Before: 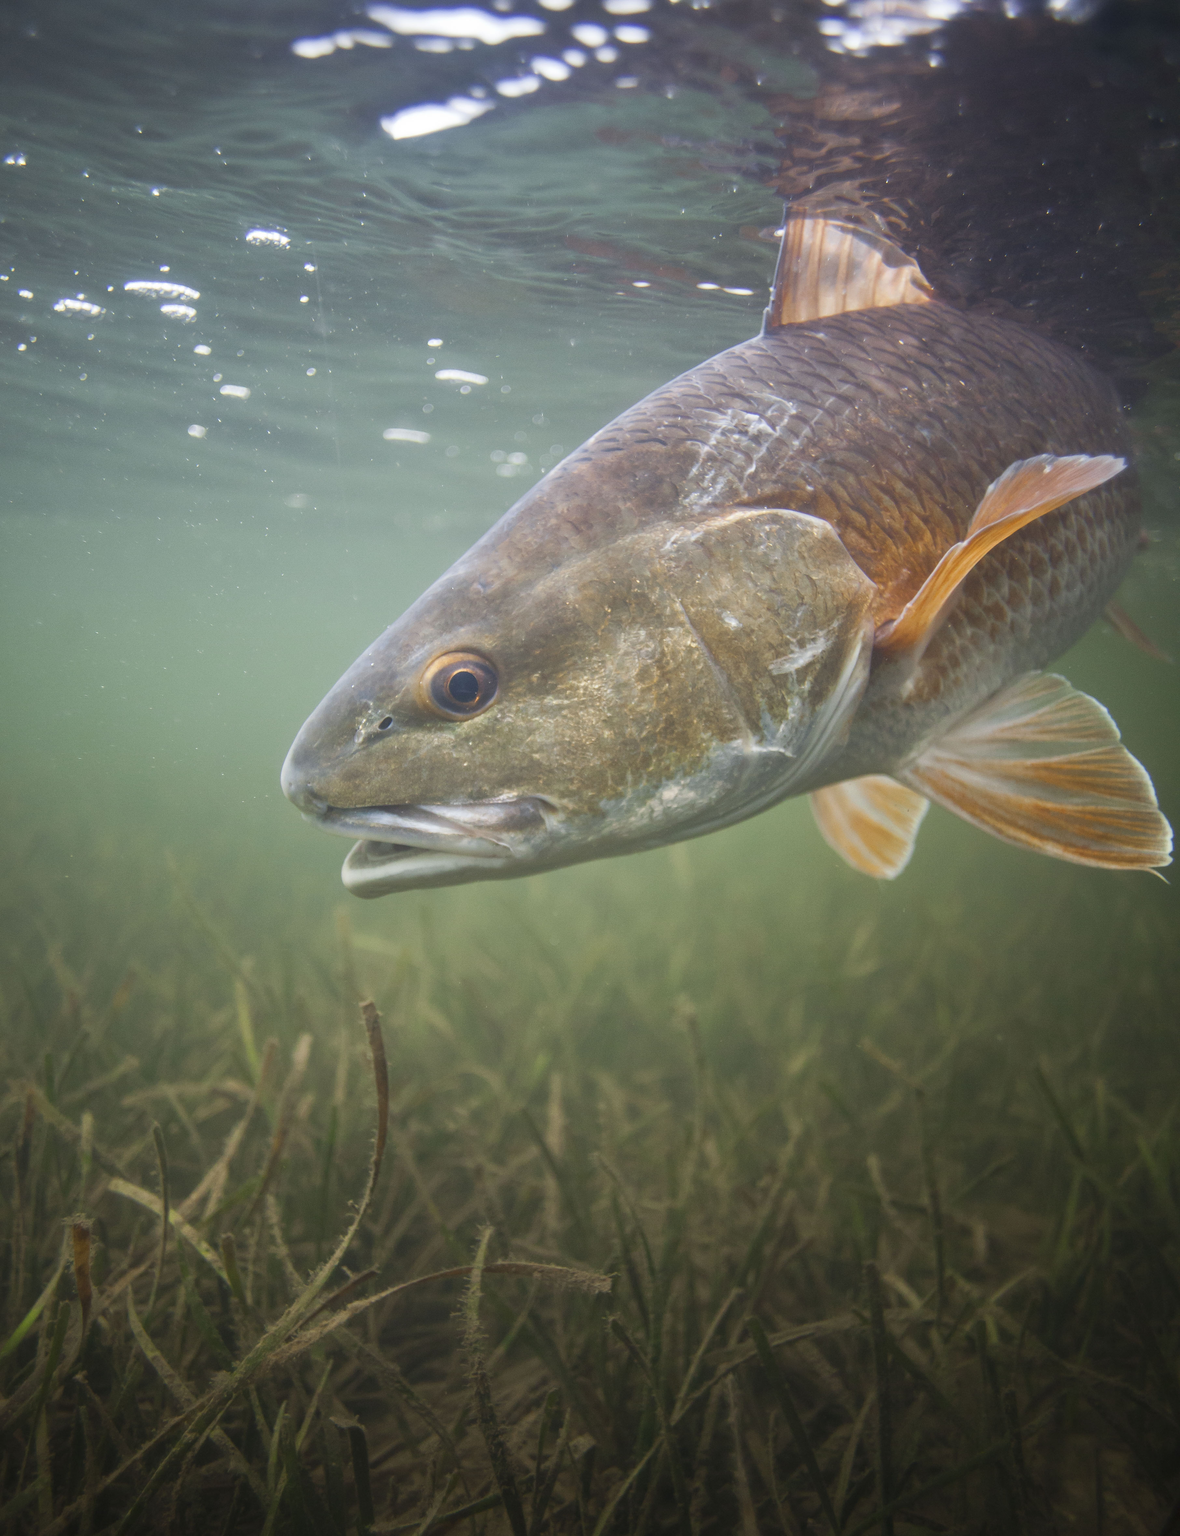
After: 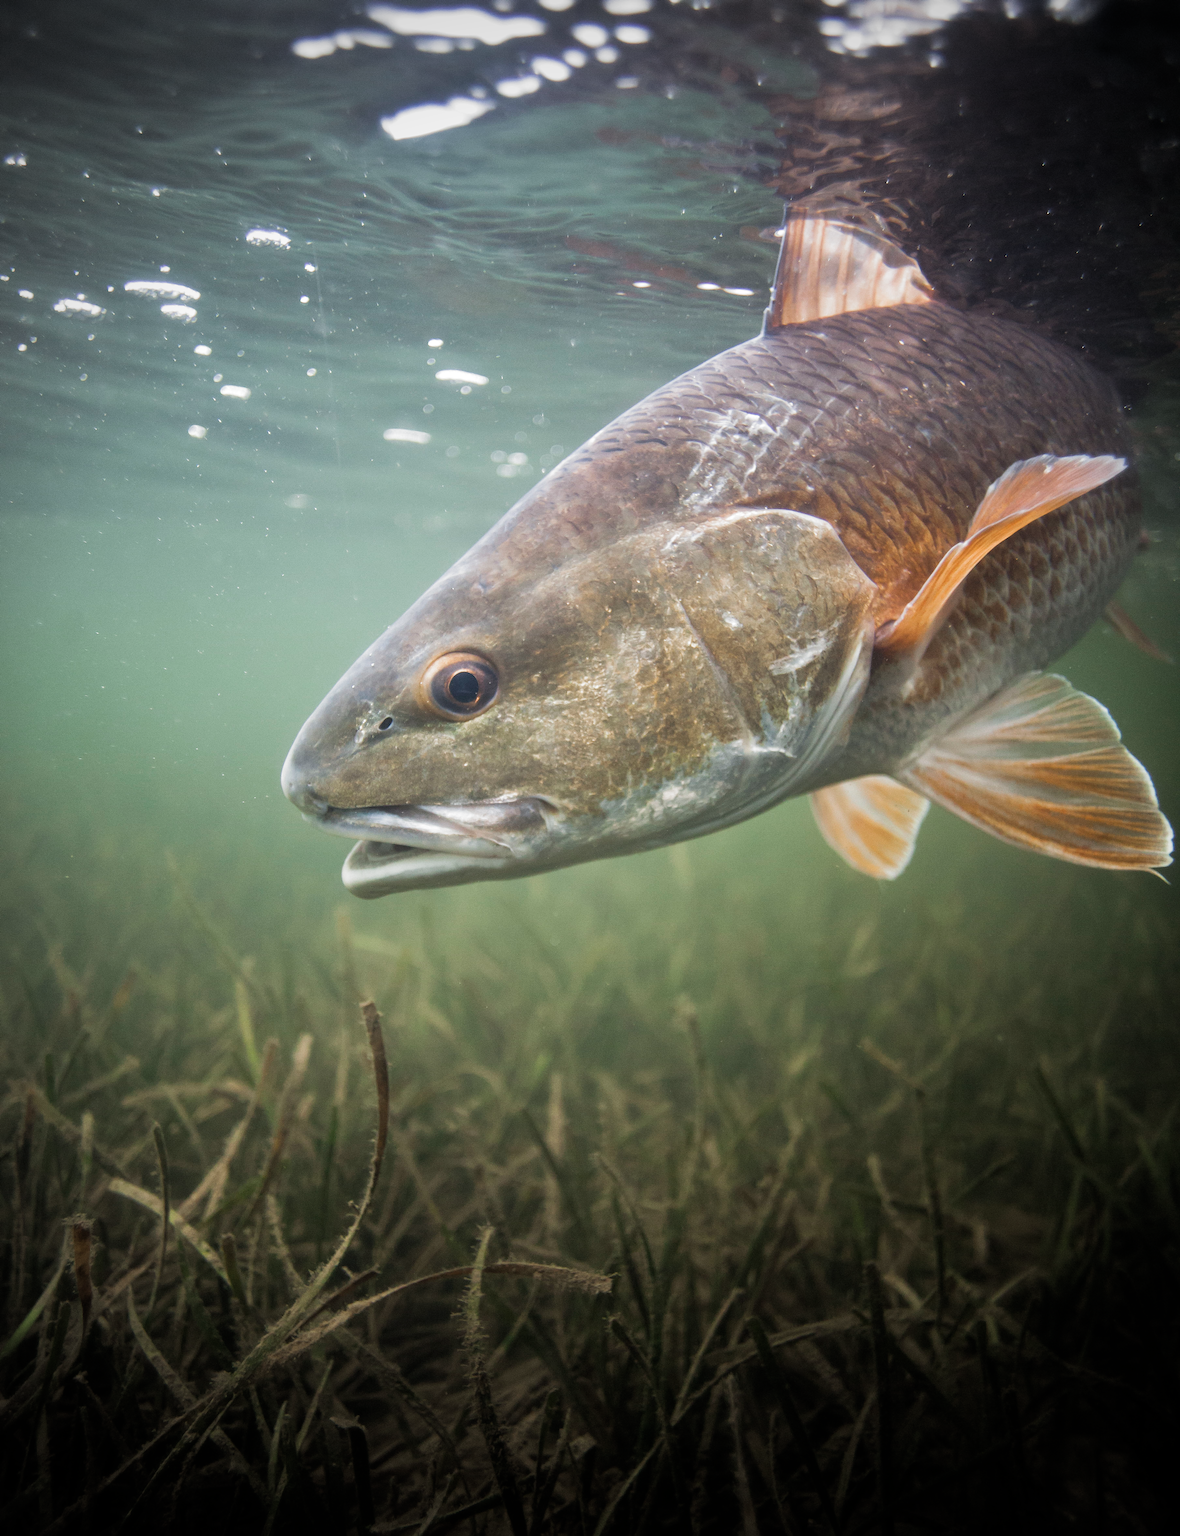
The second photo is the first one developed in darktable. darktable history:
vignetting: fall-off start 71.74%
filmic rgb: black relative exposure -8.2 EV, white relative exposure 2.2 EV, threshold 3 EV, hardness 7.11, latitude 75%, contrast 1.325, highlights saturation mix -2%, shadows ↔ highlights balance 30%, preserve chrominance RGB euclidean norm, color science v5 (2021), contrast in shadows safe, contrast in highlights safe, enable highlight reconstruction true
